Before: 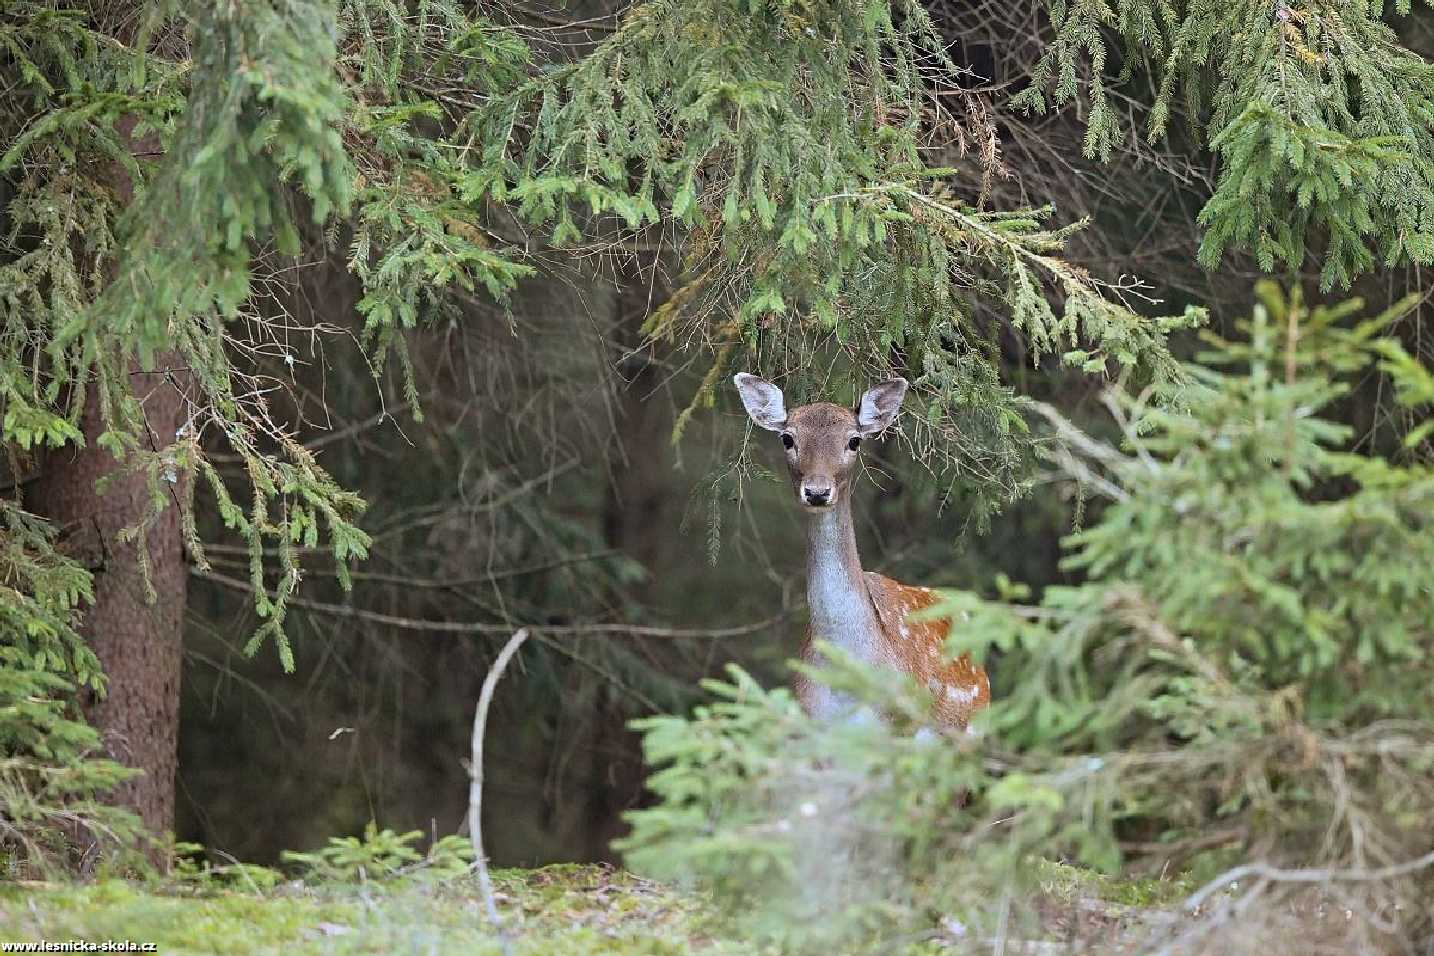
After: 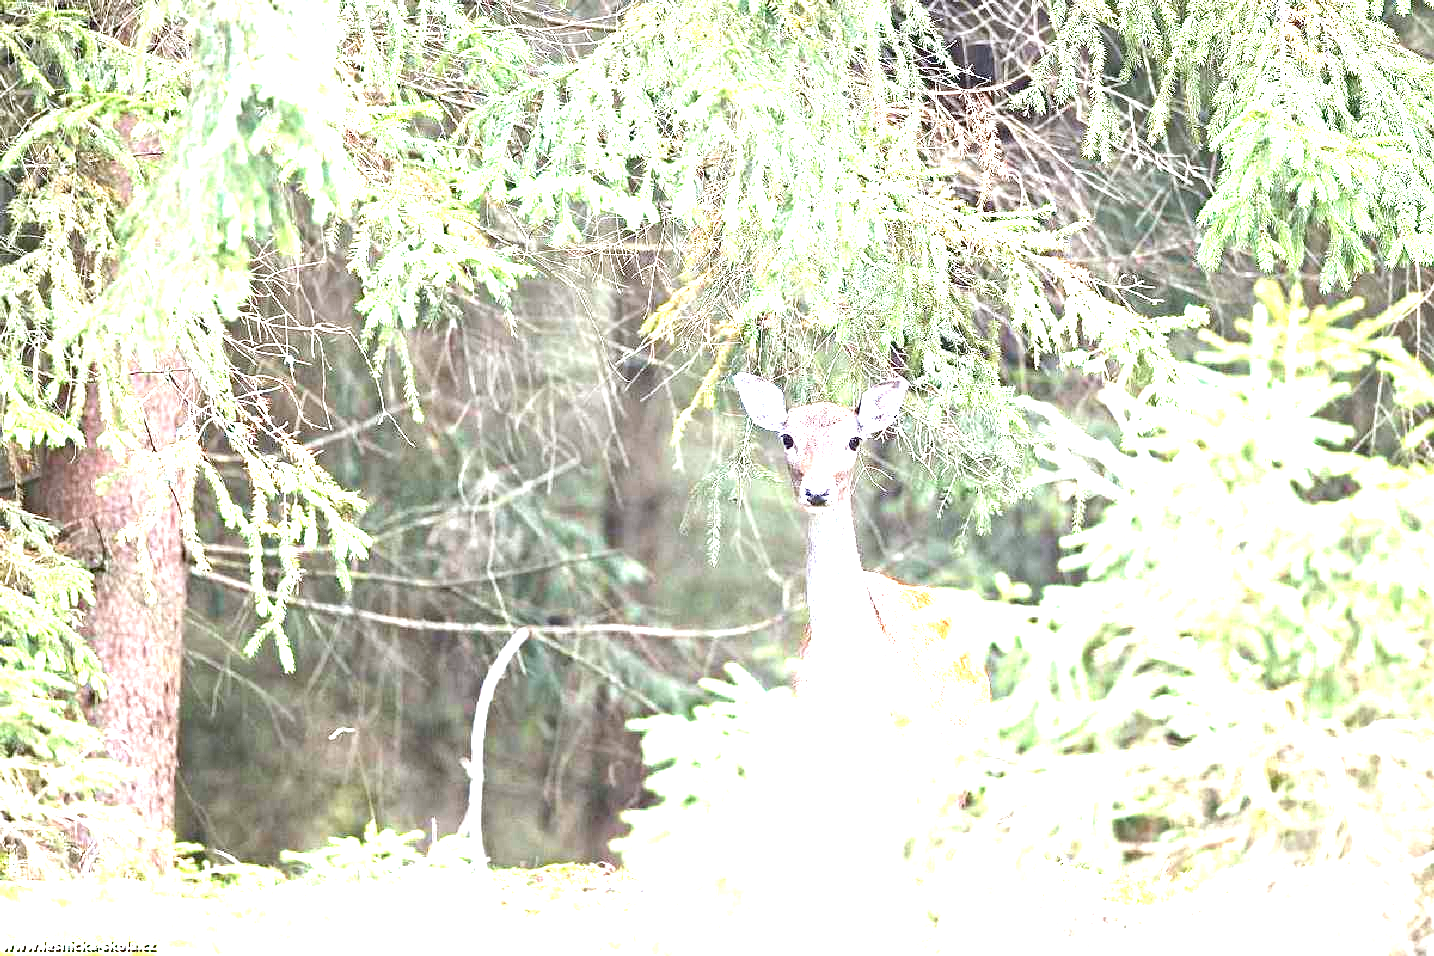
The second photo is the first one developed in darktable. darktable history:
color correction: highlights a* -0.119, highlights b* -5.67, shadows a* -0.142, shadows b* -0.143
exposure: exposure 2.979 EV, compensate exposure bias true, compensate highlight preservation false
